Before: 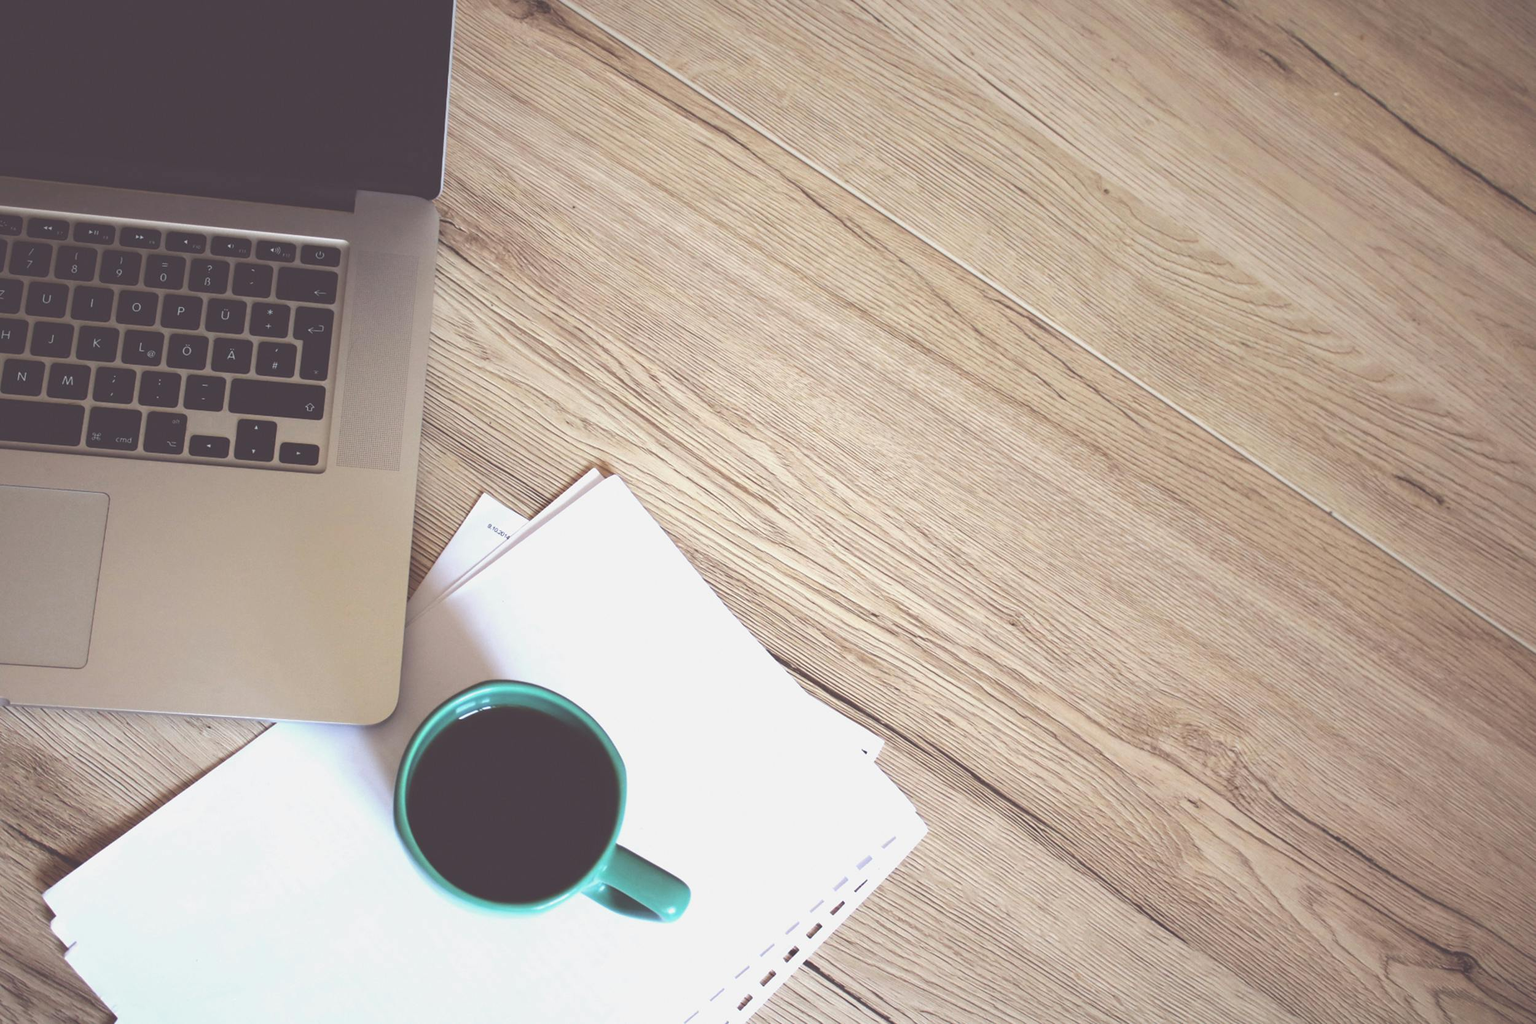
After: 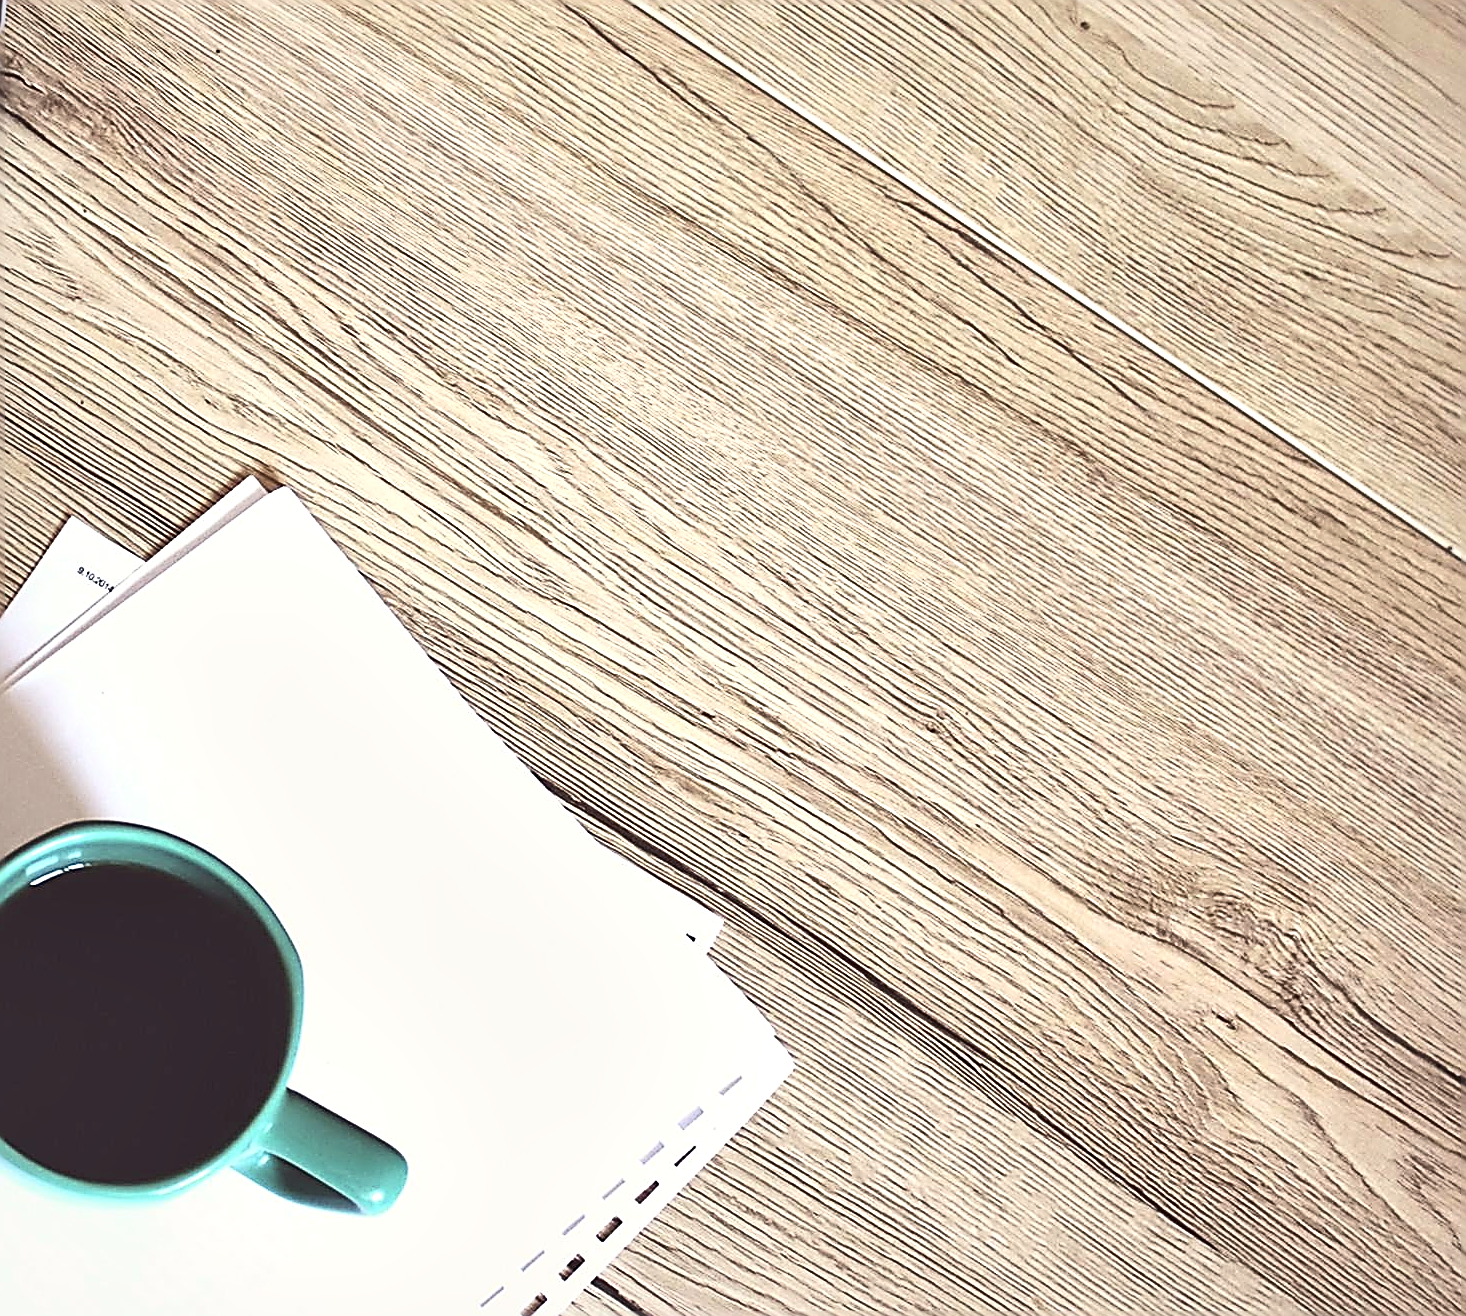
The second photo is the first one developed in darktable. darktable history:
contrast brightness saturation: contrast 0.294
color correction: highlights b* 3.02
crop and rotate: left 28.651%, top 17.159%, right 12.708%, bottom 3.892%
sharpen: amount 1.983
base curve: curves: ch0 [(0, 0) (0.297, 0.298) (1, 1)]
local contrast: mode bilateral grid, contrast 69, coarseness 74, detail 181%, midtone range 0.2
